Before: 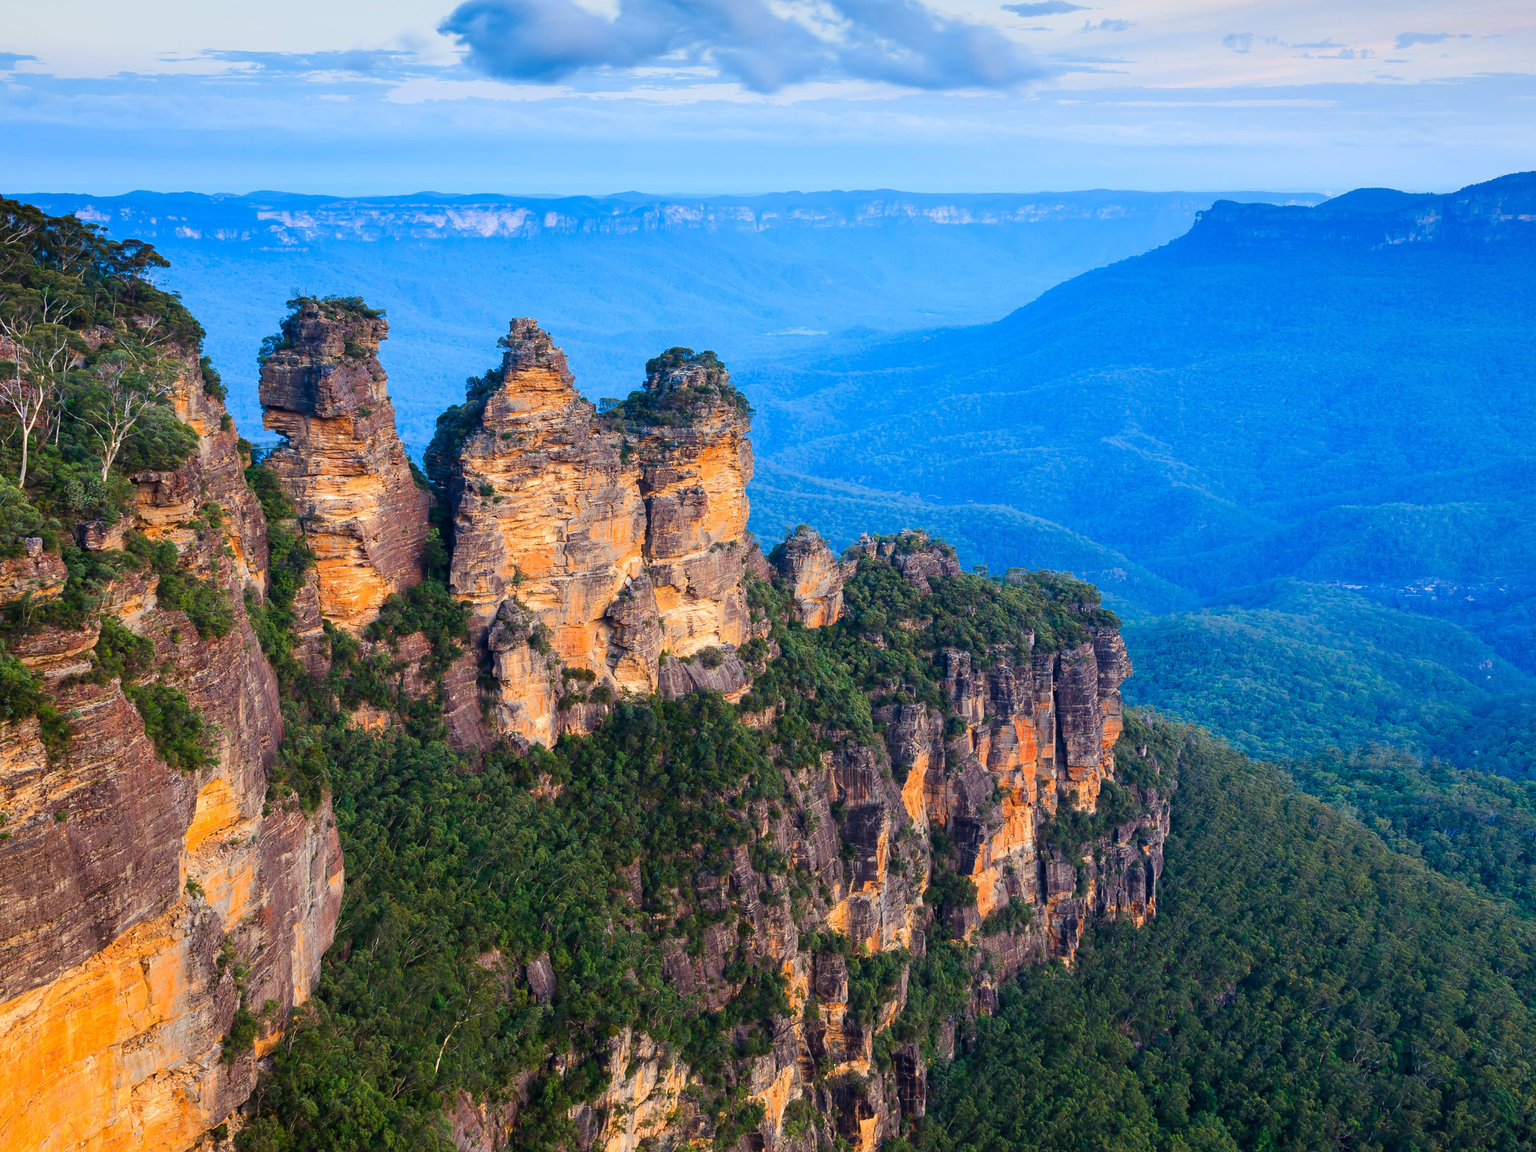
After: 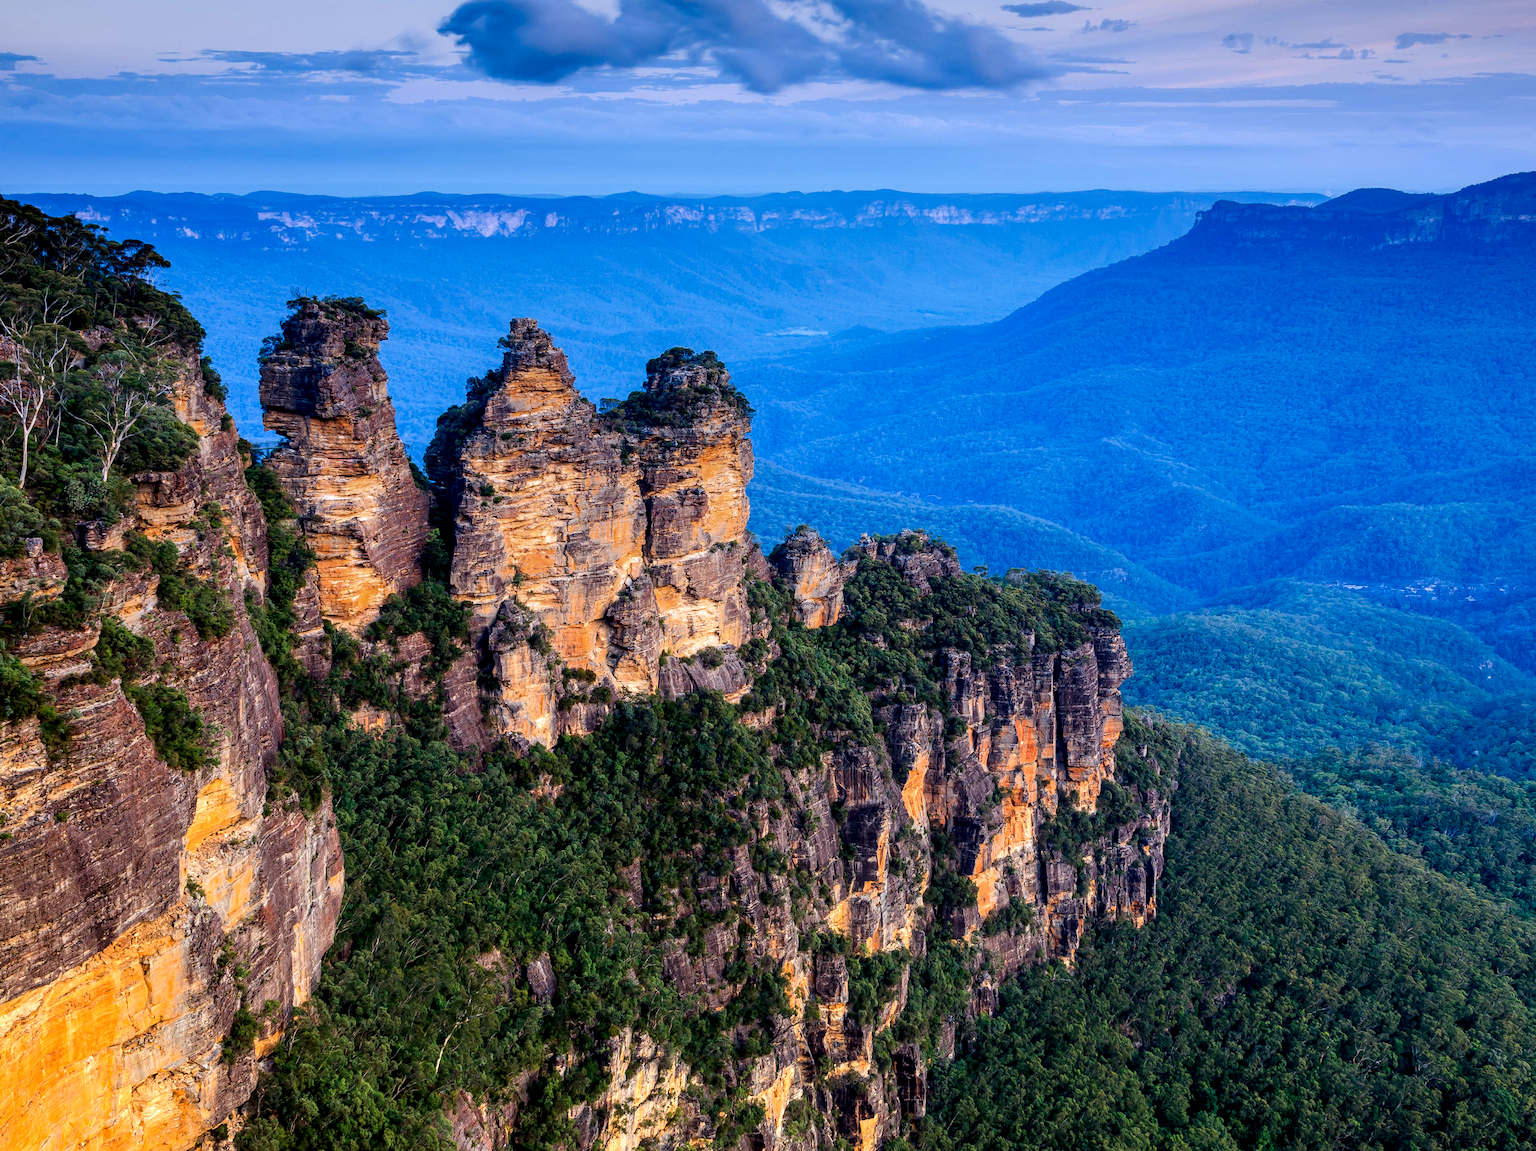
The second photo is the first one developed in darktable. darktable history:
local contrast: highlights 60%, shadows 60%, detail 160%
graduated density: hue 238.83°, saturation 50%
haze removal: compatibility mode true, adaptive false
